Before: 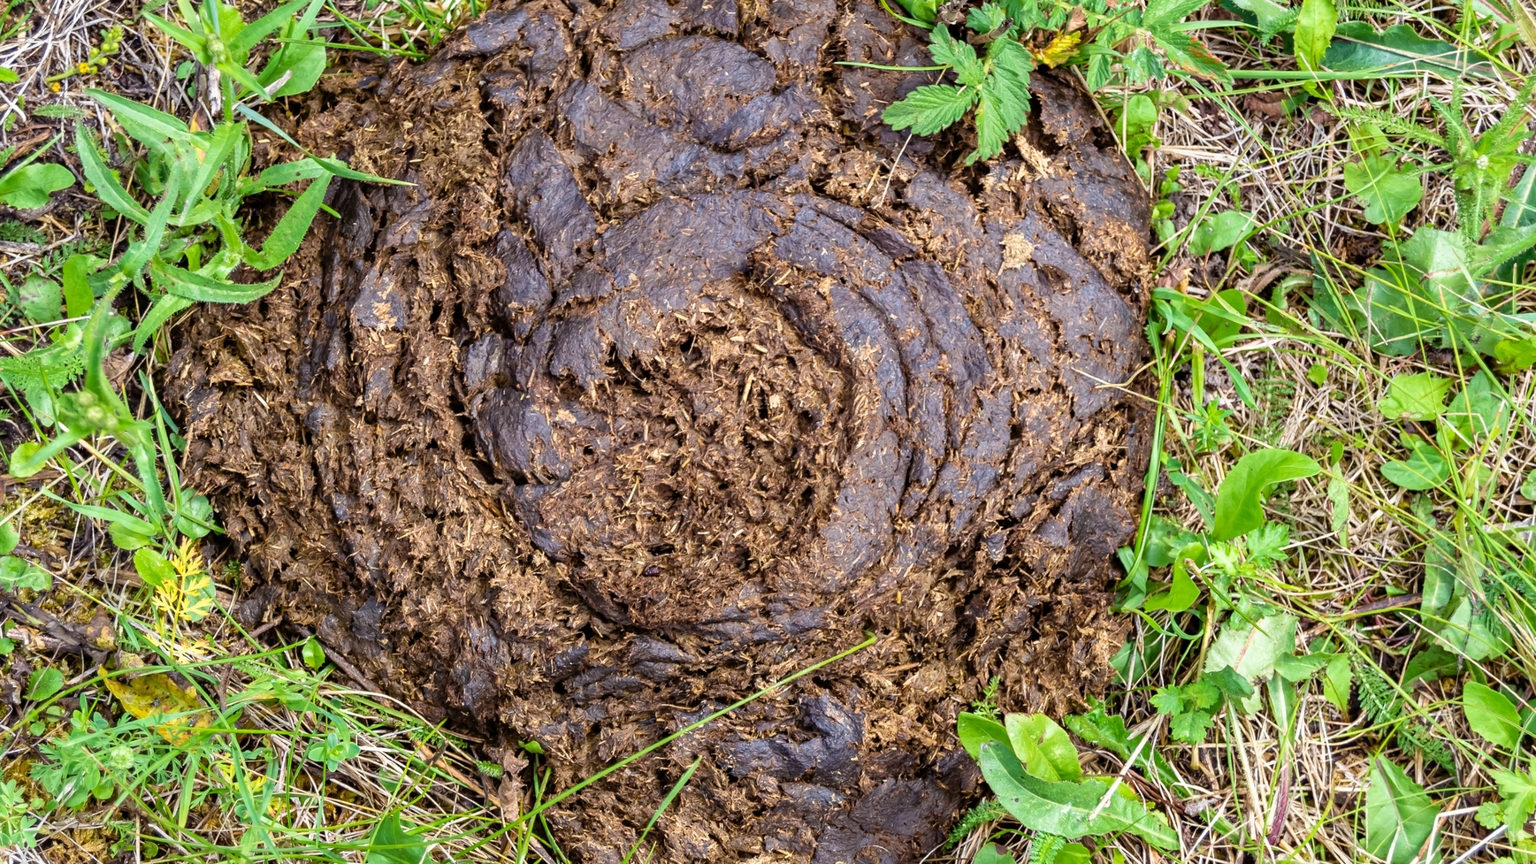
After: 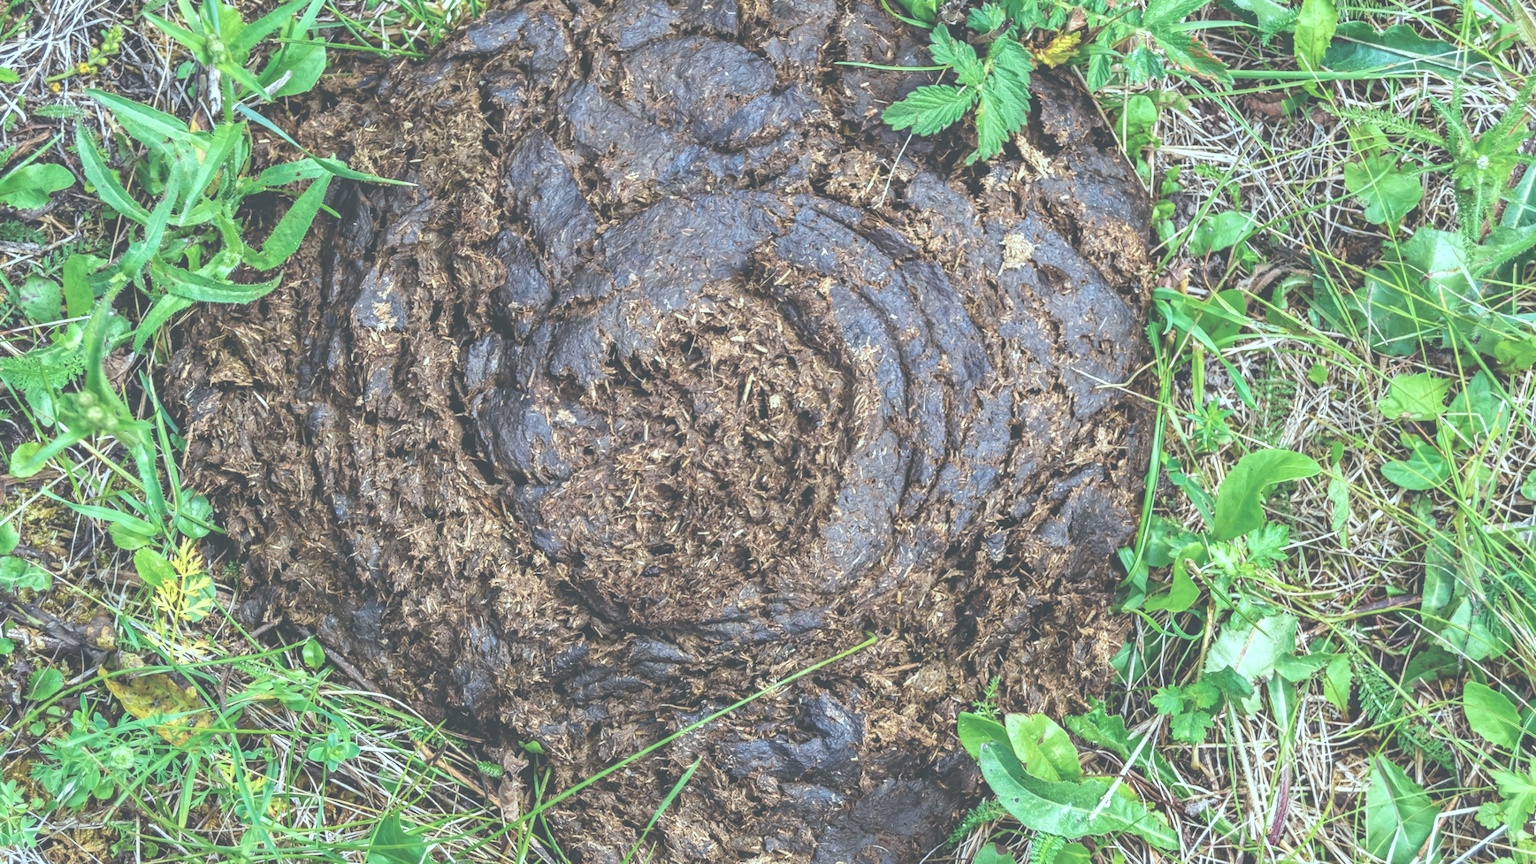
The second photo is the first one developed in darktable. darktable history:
exposure: black level correction -0.086, compensate highlight preservation false
local contrast: on, module defaults
color correction: highlights a* -9.99, highlights b* -10.44
